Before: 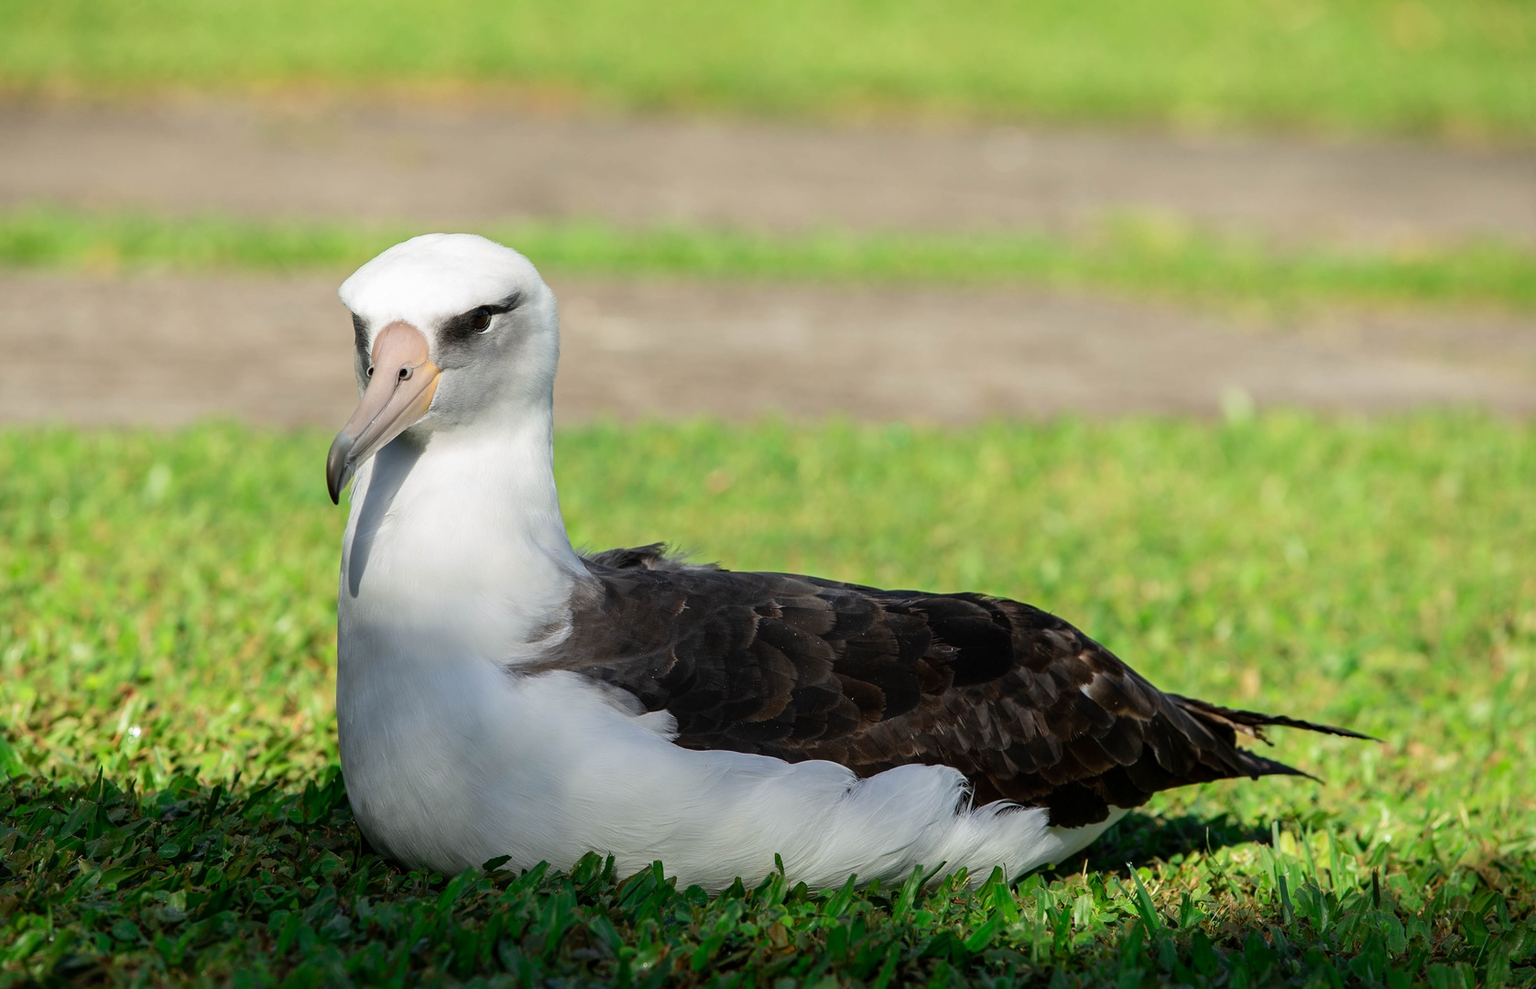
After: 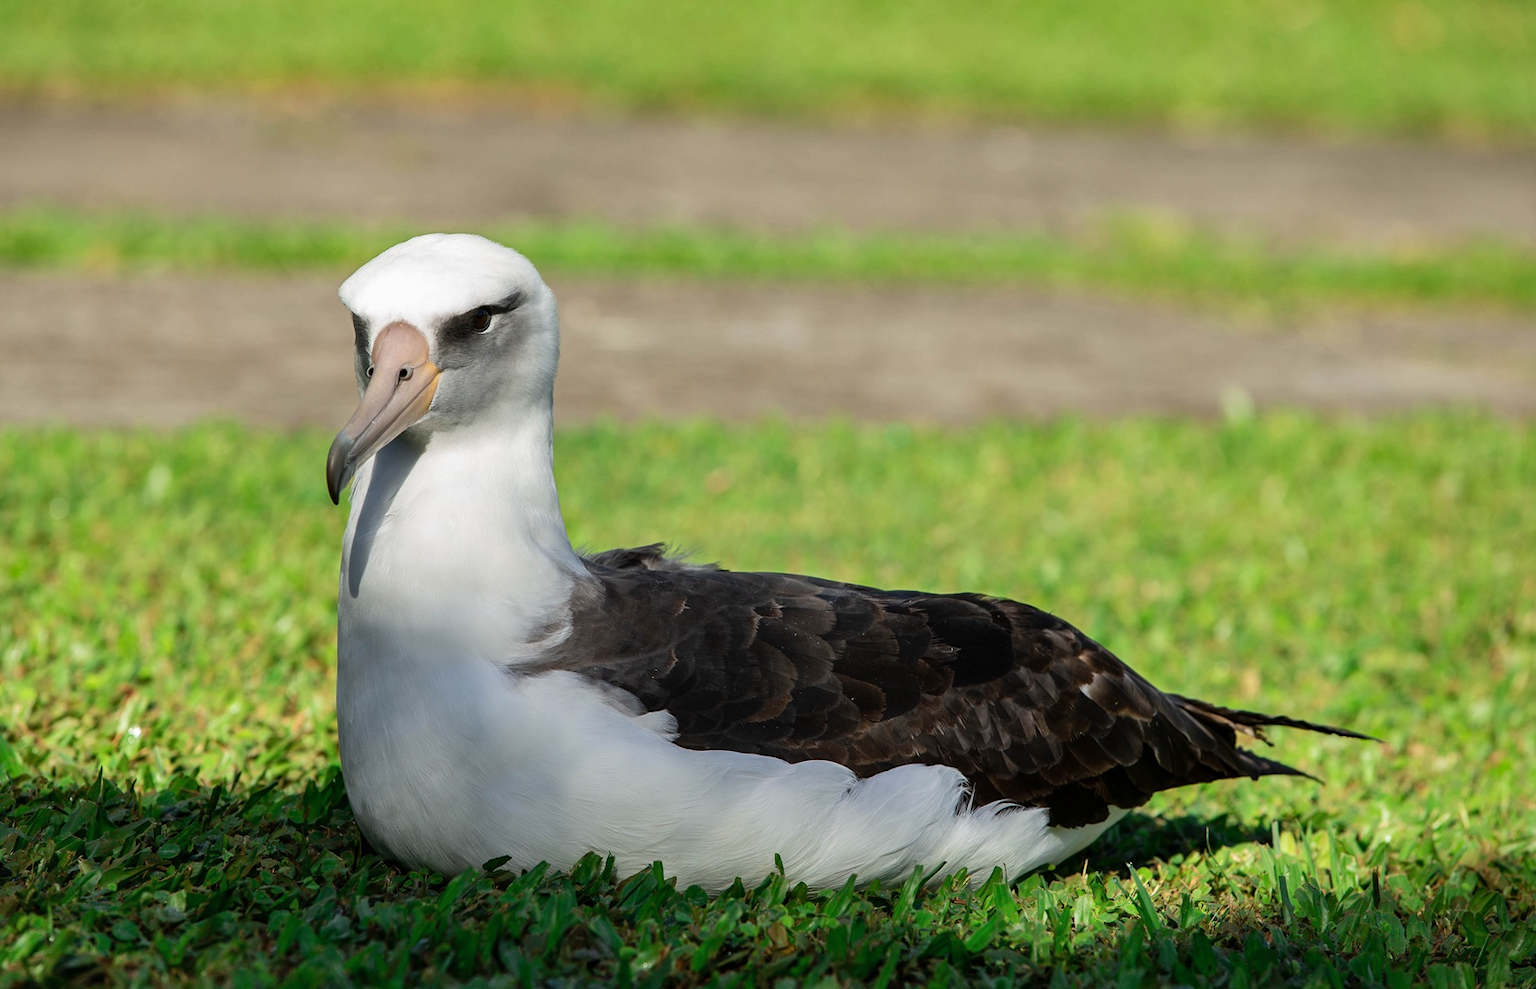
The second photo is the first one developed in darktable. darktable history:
shadows and highlights: shadows 39.53, highlights -54.57, low approximation 0.01, soften with gaussian
color balance rgb: perceptual saturation grading › global saturation -0.068%
